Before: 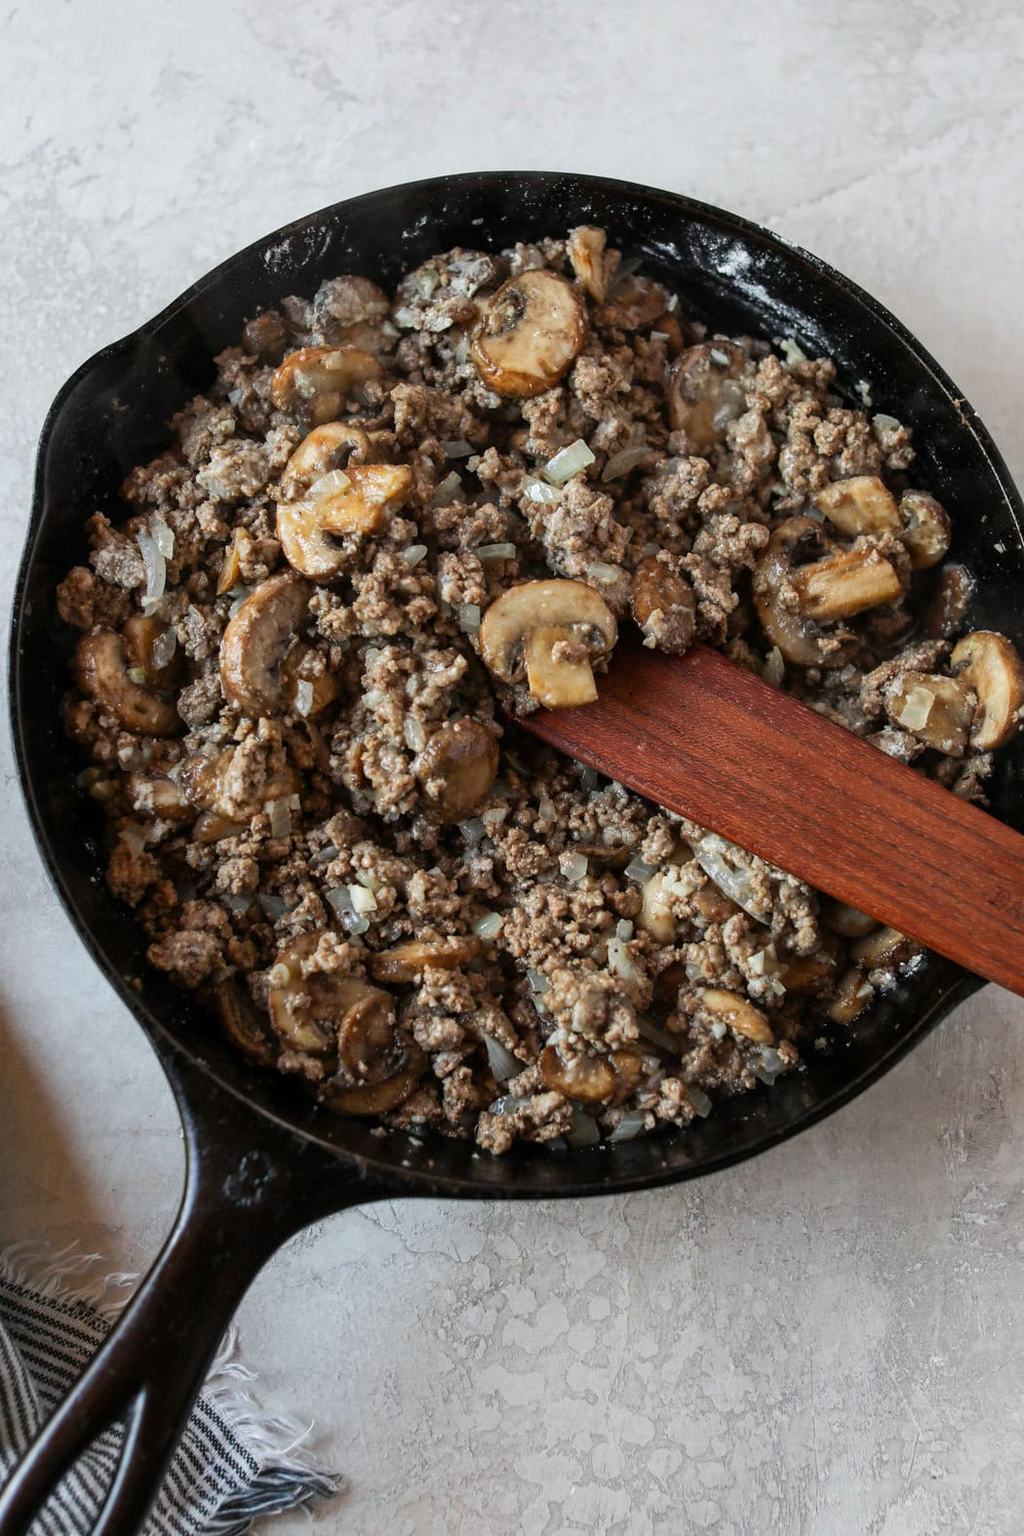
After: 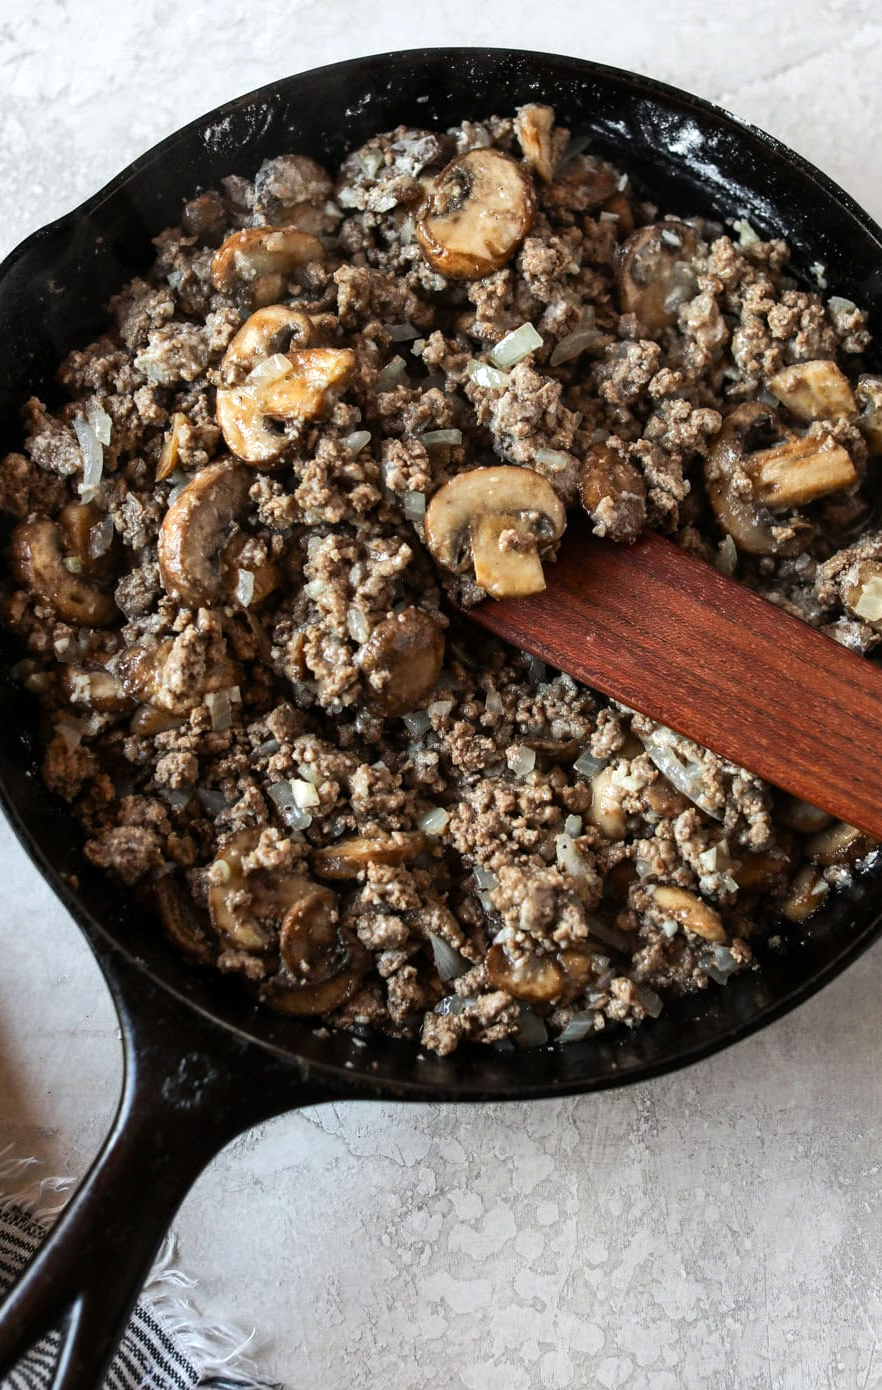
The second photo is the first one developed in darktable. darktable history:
crop: left 6.446%, top 8.188%, right 9.538%, bottom 3.548%
tone equalizer: -8 EV -0.417 EV, -7 EV -0.389 EV, -6 EV -0.333 EV, -5 EV -0.222 EV, -3 EV 0.222 EV, -2 EV 0.333 EV, -1 EV 0.389 EV, +0 EV 0.417 EV, edges refinement/feathering 500, mask exposure compensation -1.57 EV, preserve details no
